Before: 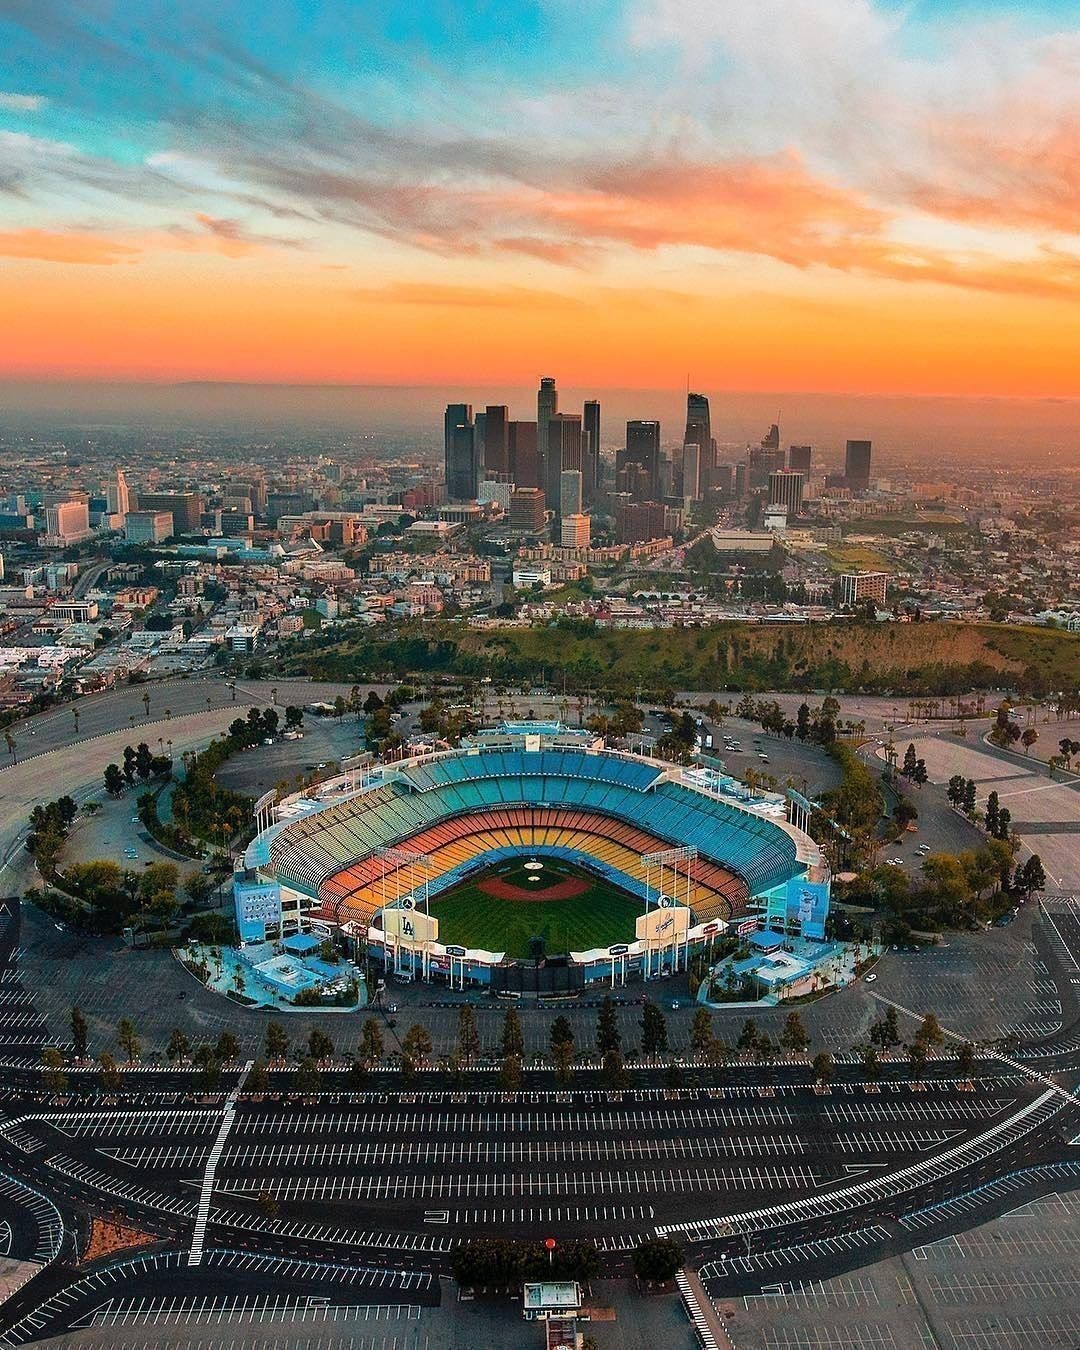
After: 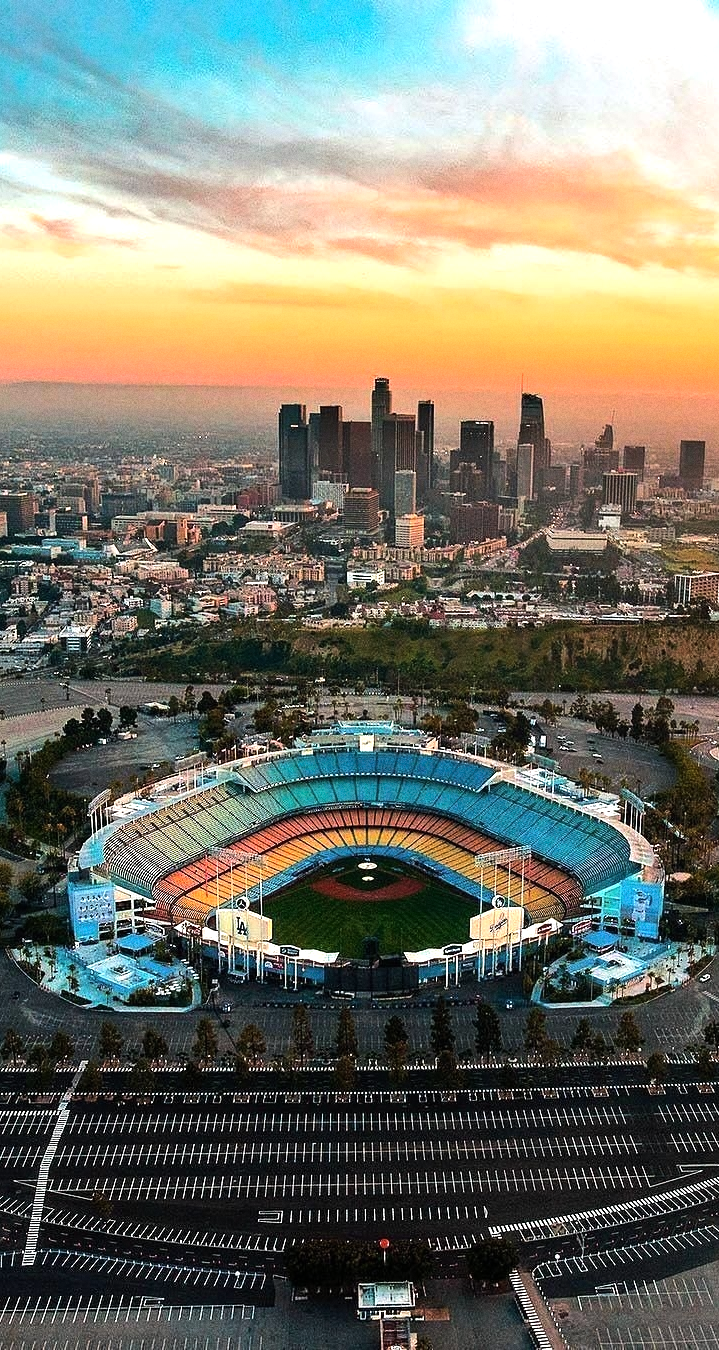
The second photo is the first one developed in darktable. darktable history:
grain: coarseness 22.88 ISO
tone equalizer: -8 EV -0.75 EV, -7 EV -0.7 EV, -6 EV -0.6 EV, -5 EV -0.4 EV, -3 EV 0.4 EV, -2 EV 0.6 EV, -1 EV 0.7 EV, +0 EV 0.75 EV, edges refinement/feathering 500, mask exposure compensation -1.57 EV, preserve details no
crop: left 15.419%, right 17.914%
color balance: output saturation 98.5%
